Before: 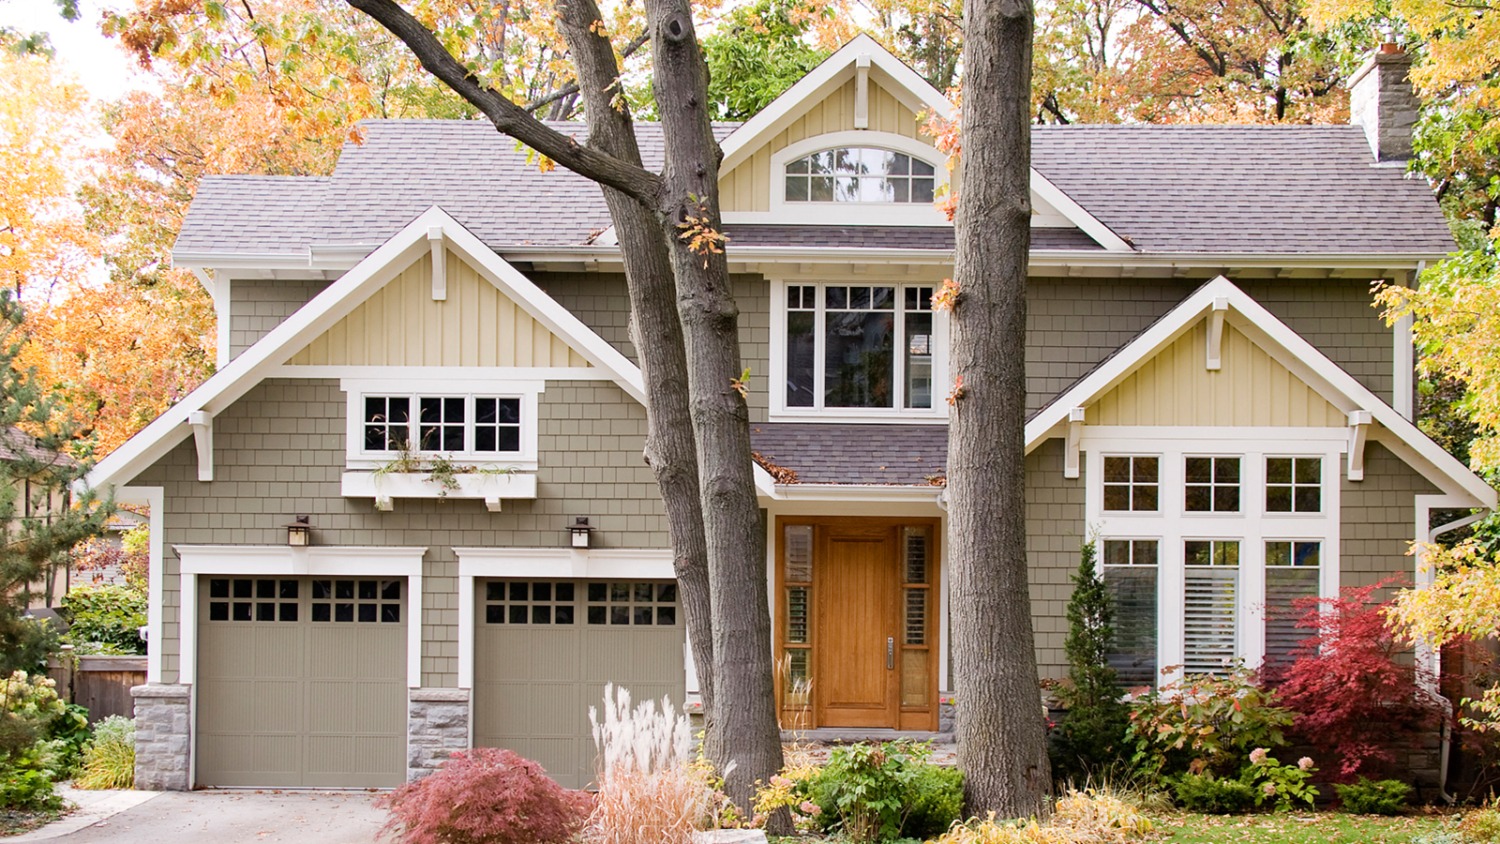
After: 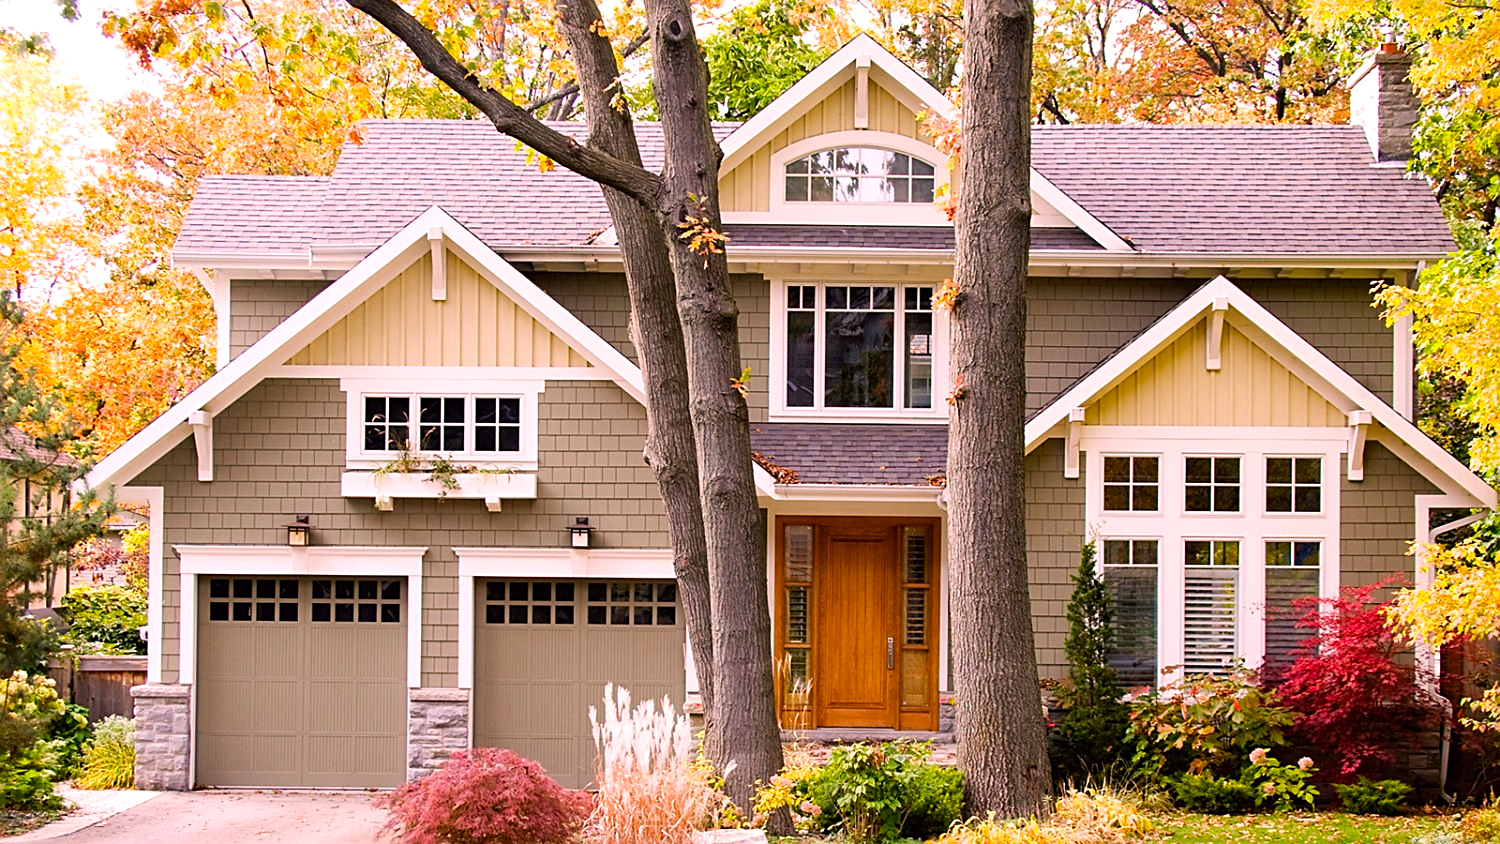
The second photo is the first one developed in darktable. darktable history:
sharpen: on, module defaults
color correction: highlights a* 12.23, highlights b* 5.41
color balance: lift [1, 1.001, 0.999, 1.001], gamma [1, 1.004, 1.007, 0.993], gain [1, 0.991, 0.987, 1.013], contrast 10%, output saturation 120%
